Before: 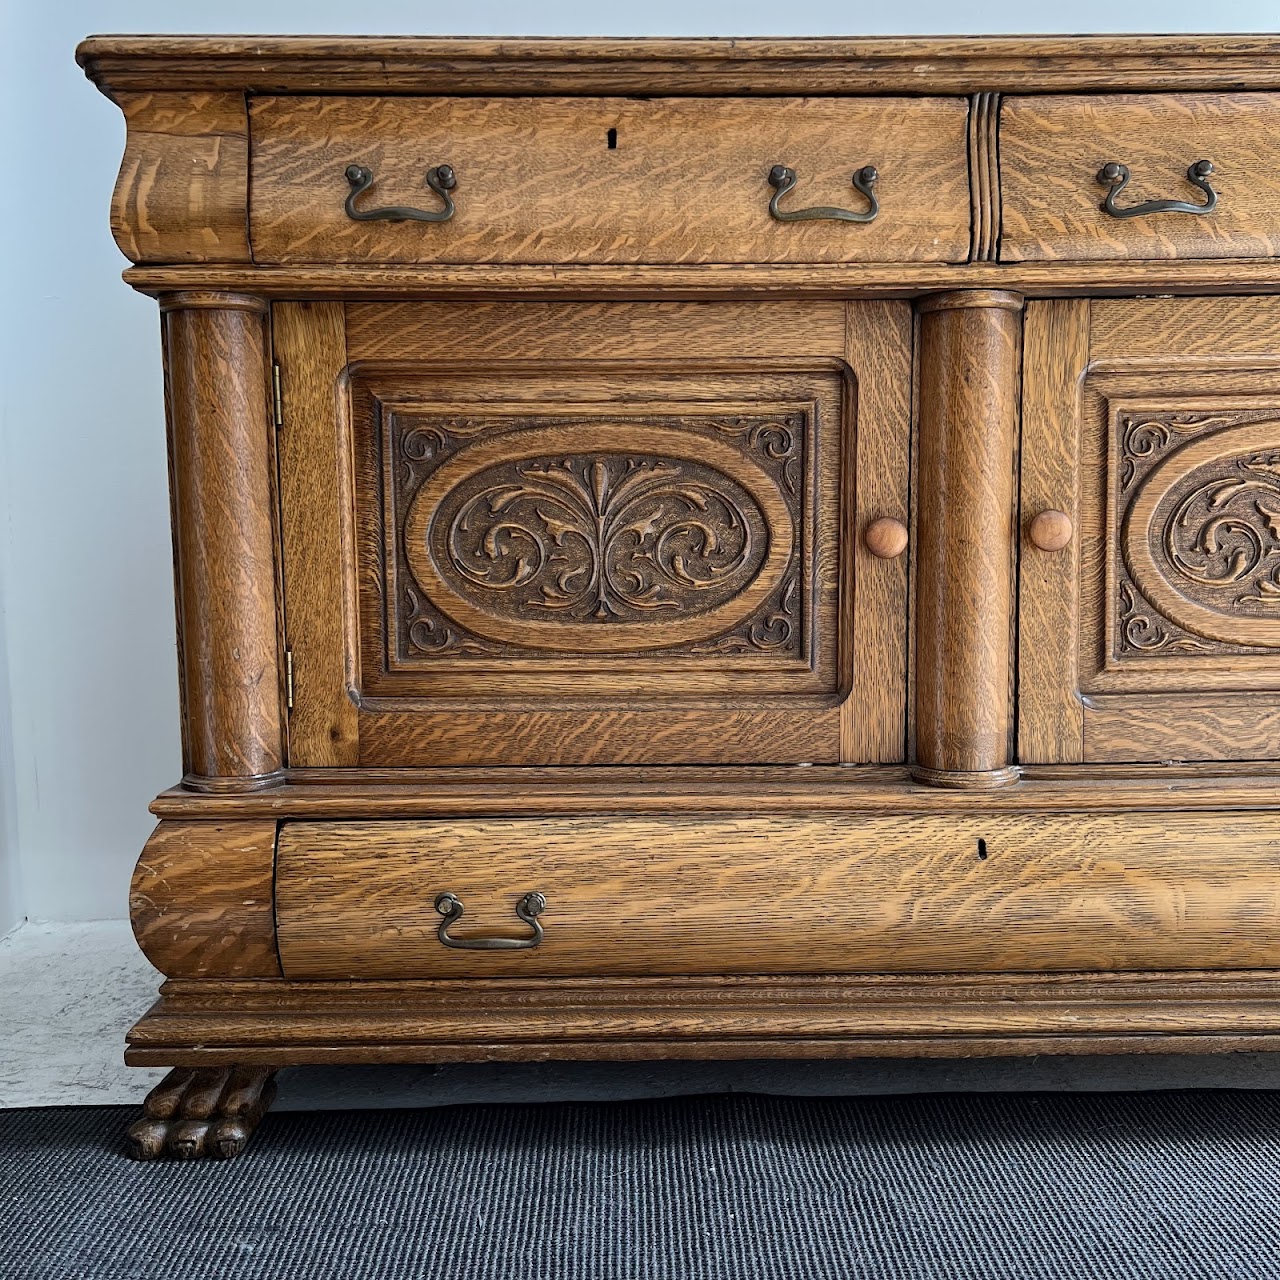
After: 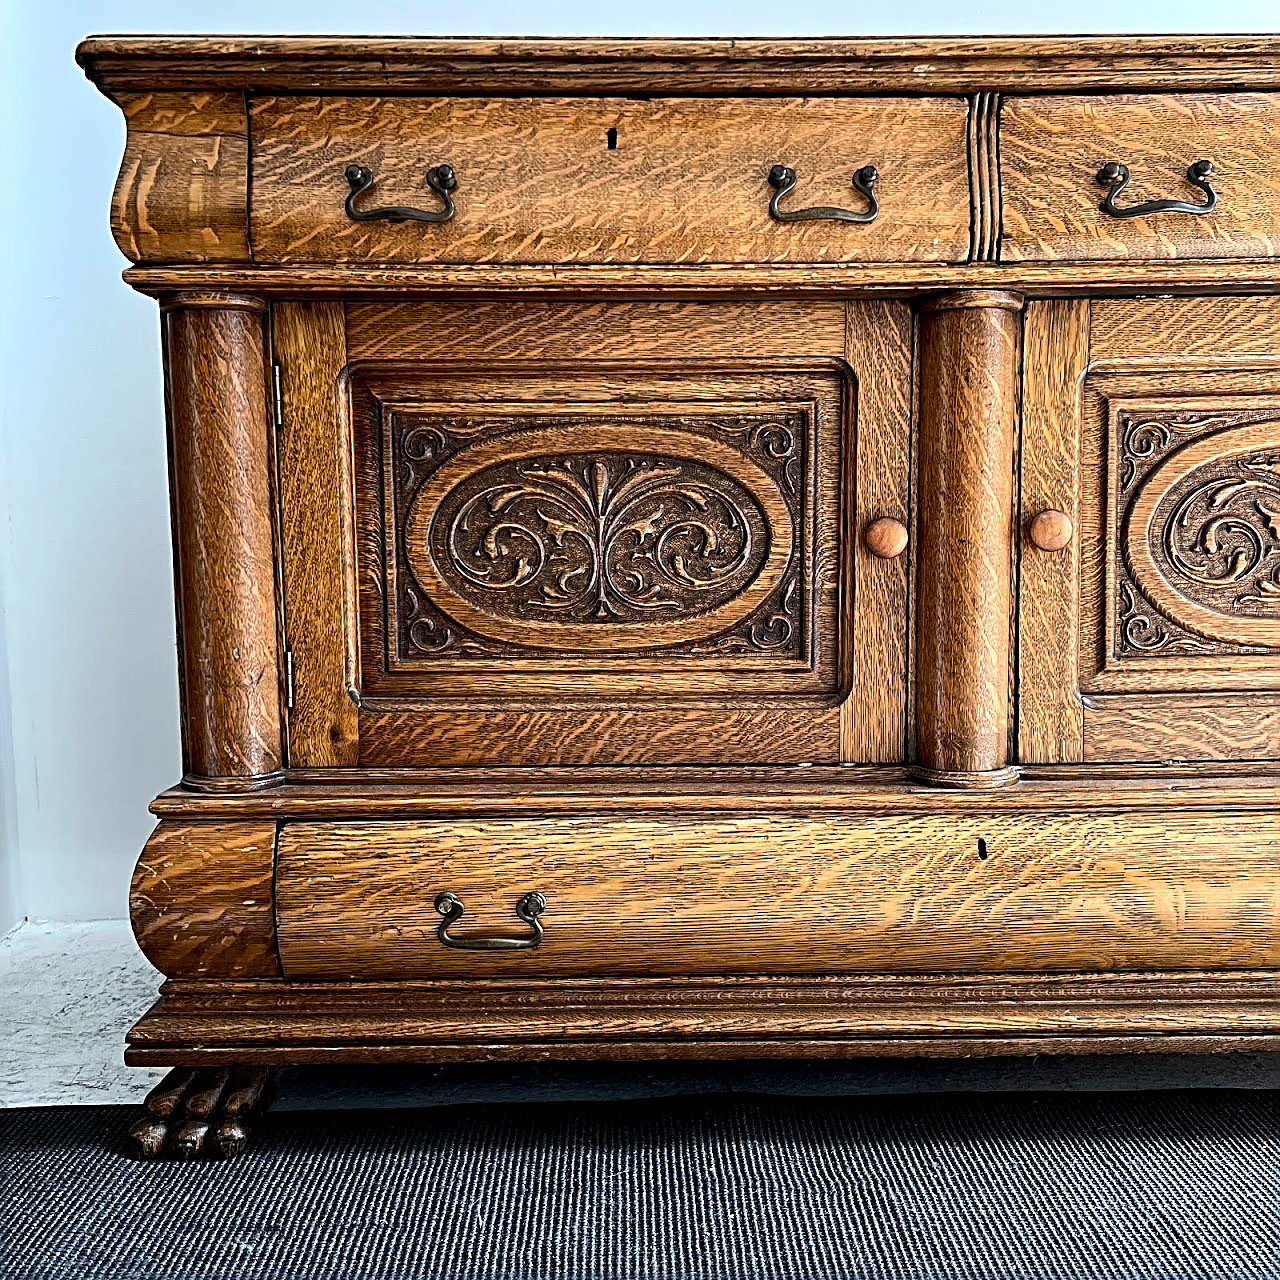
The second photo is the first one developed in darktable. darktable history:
tone equalizer: -8 EV -0.75 EV, -7 EV -0.7 EV, -6 EV -0.6 EV, -5 EV -0.4 EV, -3 EV 0.4 EV, -2 EV 0.6 EV, -1 EV 0.7 EV, +0 EV 0.75 EV, edges refinement/feathering 500, mask exposure compensation -1.57 EV, preserve details no
sharpen: radius 2.676, amount 0.669
exposure: black level correction 0.009, exposure -0.159 EV, compensate highlight preservation false
